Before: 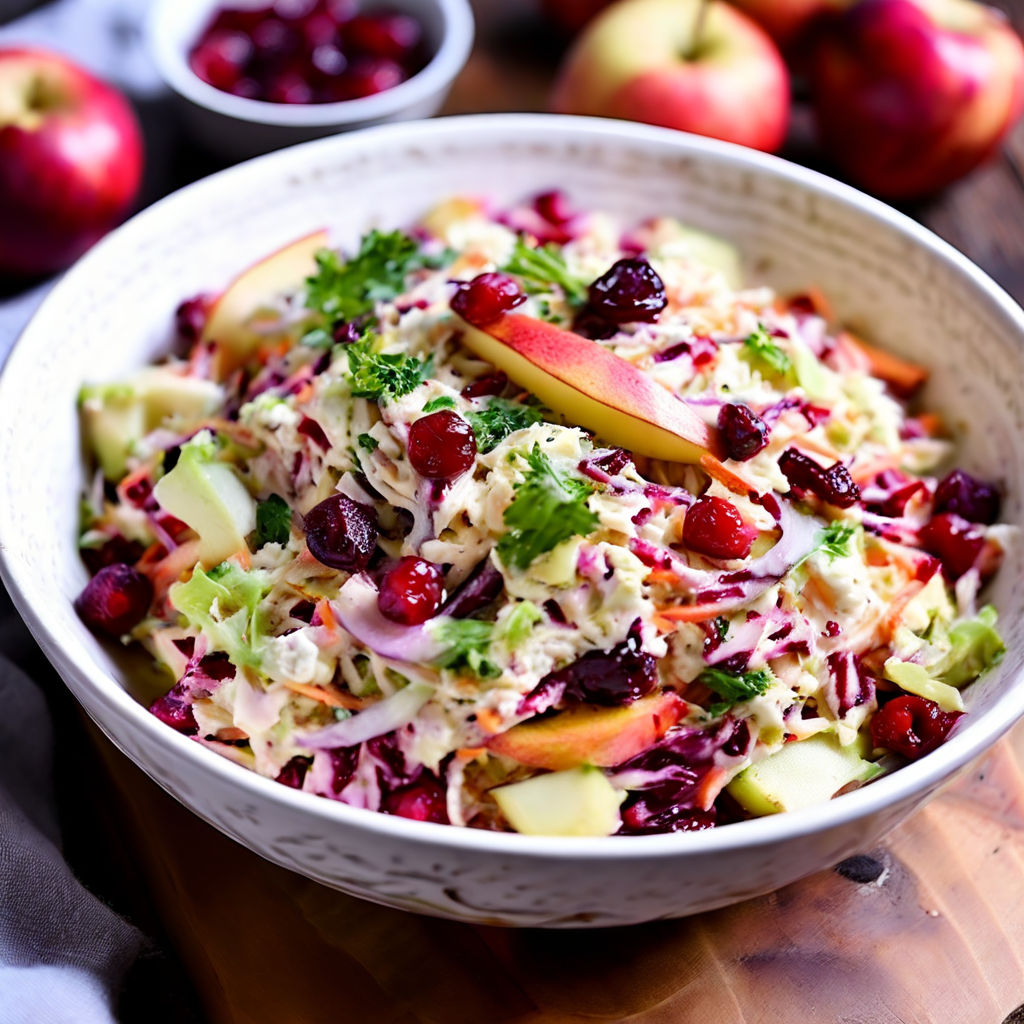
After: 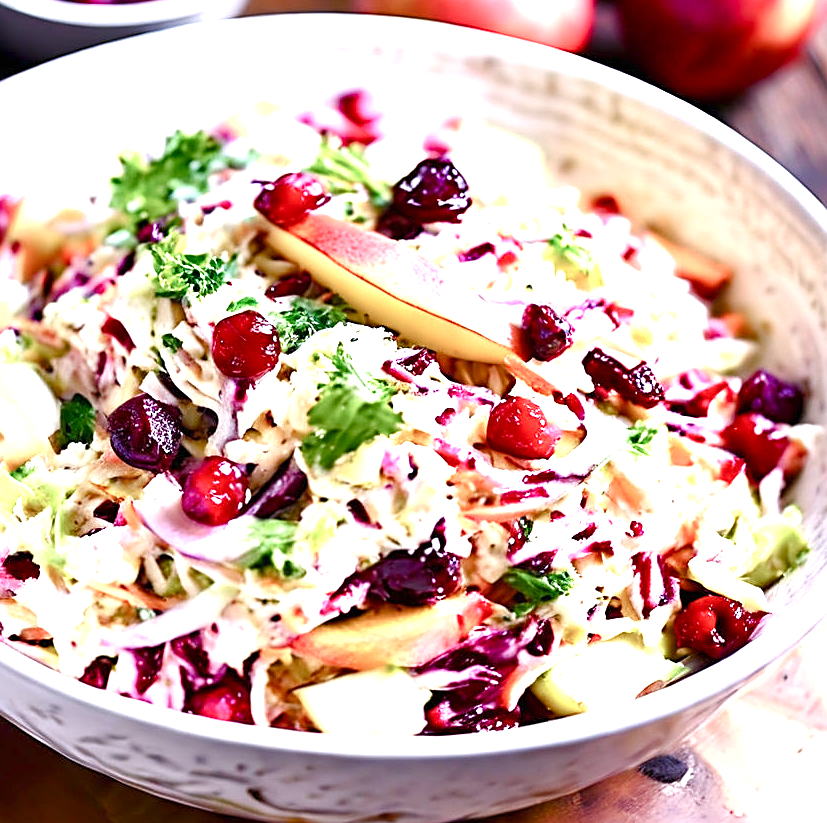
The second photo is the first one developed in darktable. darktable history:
crop: left 19.19%, top 9.813%, bottom 9.753%
sharpen: on, module defaults
exposure: black level correction 0, exposure 1.359 EV, compensate highlight preservation false
color balance rgb: shadows lift › chroma 2.063%, shadows lift › hue 250.81°, power › chroma 0.518%, power › hue 258.43°, perceptual saturation grading › global saturation 20%, perceptual saturation grading › highlights -49.725%, perceptual saturation grading › shadows 24.664%
